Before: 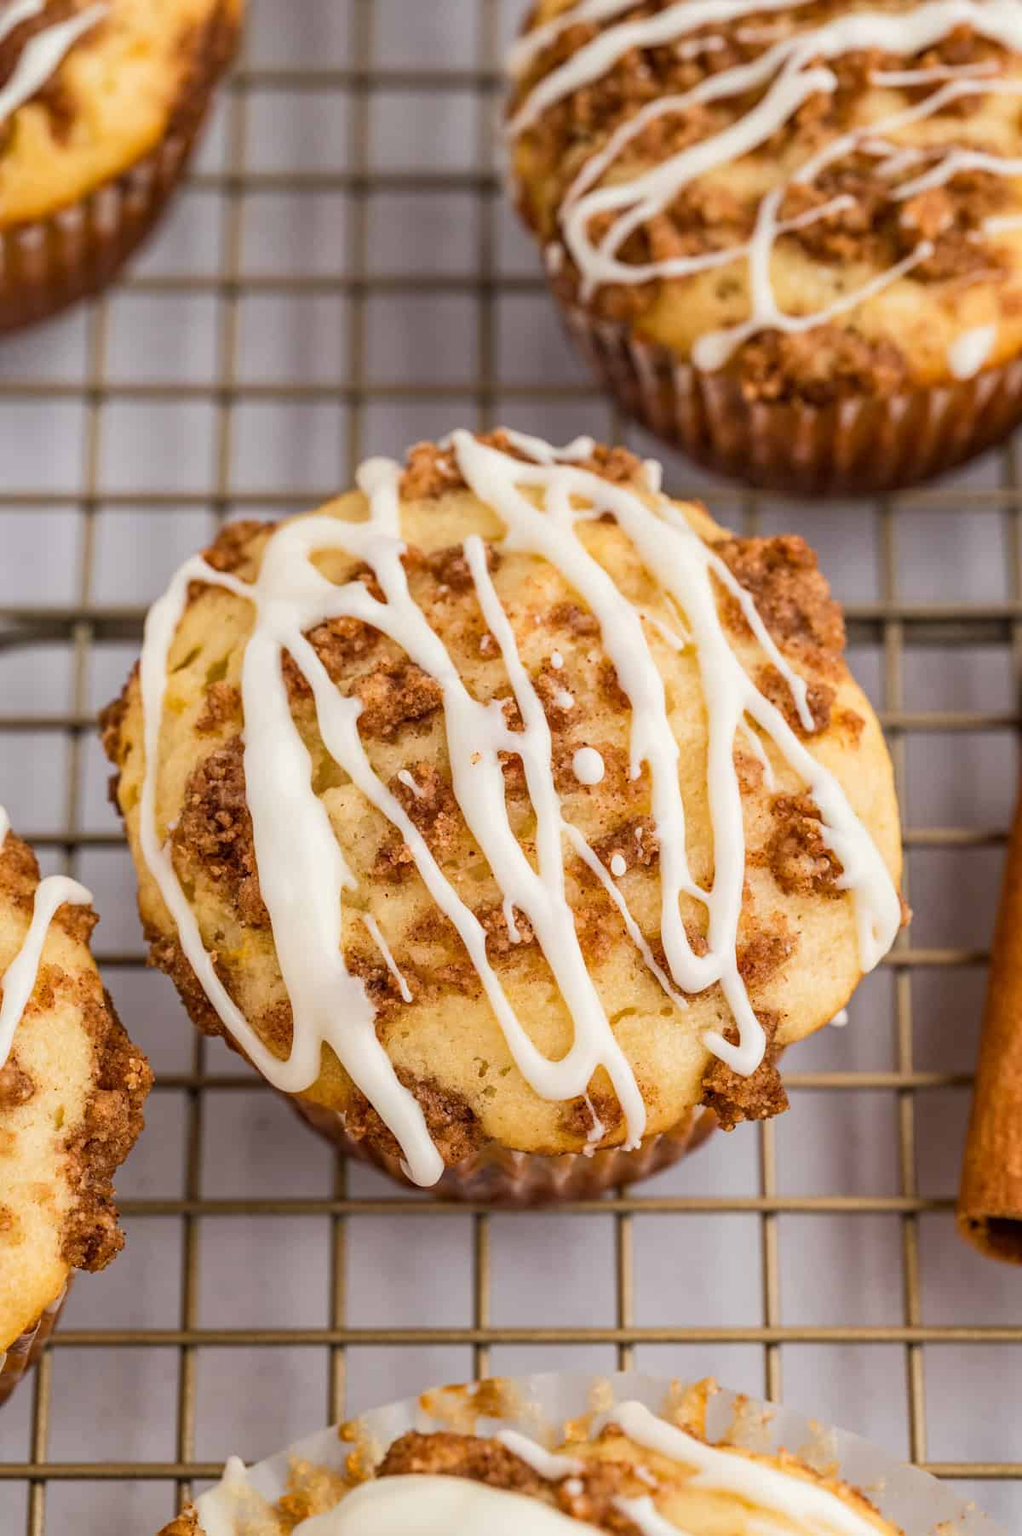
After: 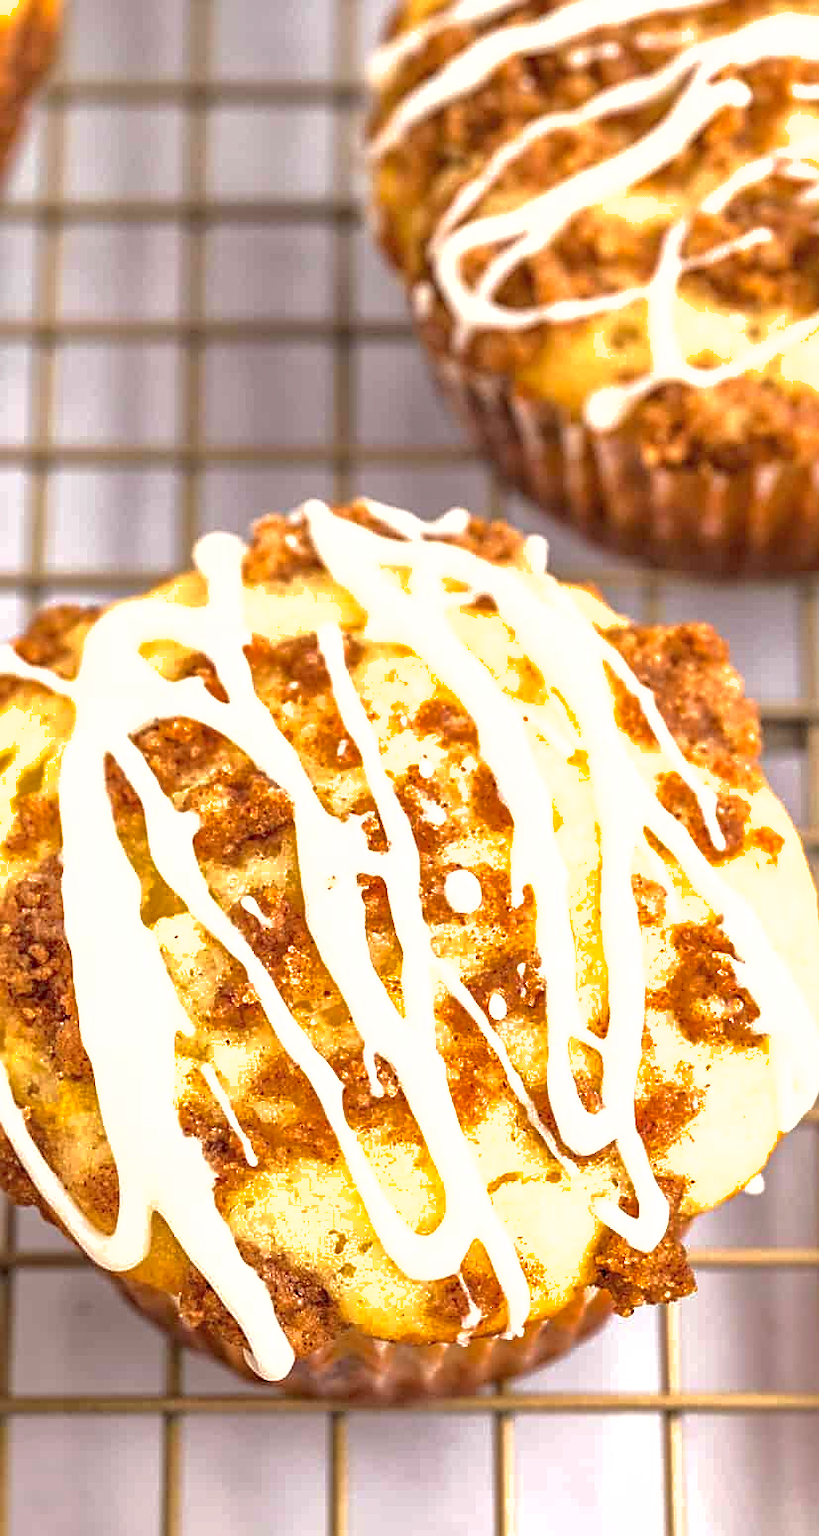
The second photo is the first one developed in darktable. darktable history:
crop: left 18.716%, right 12.304%, bottom 14.025%
sharpen: on, module defaults
exposure: black level correction 0, exposure 1.098 EV, compensate highlight preservation false
shadows and highlights: on, module defaults
